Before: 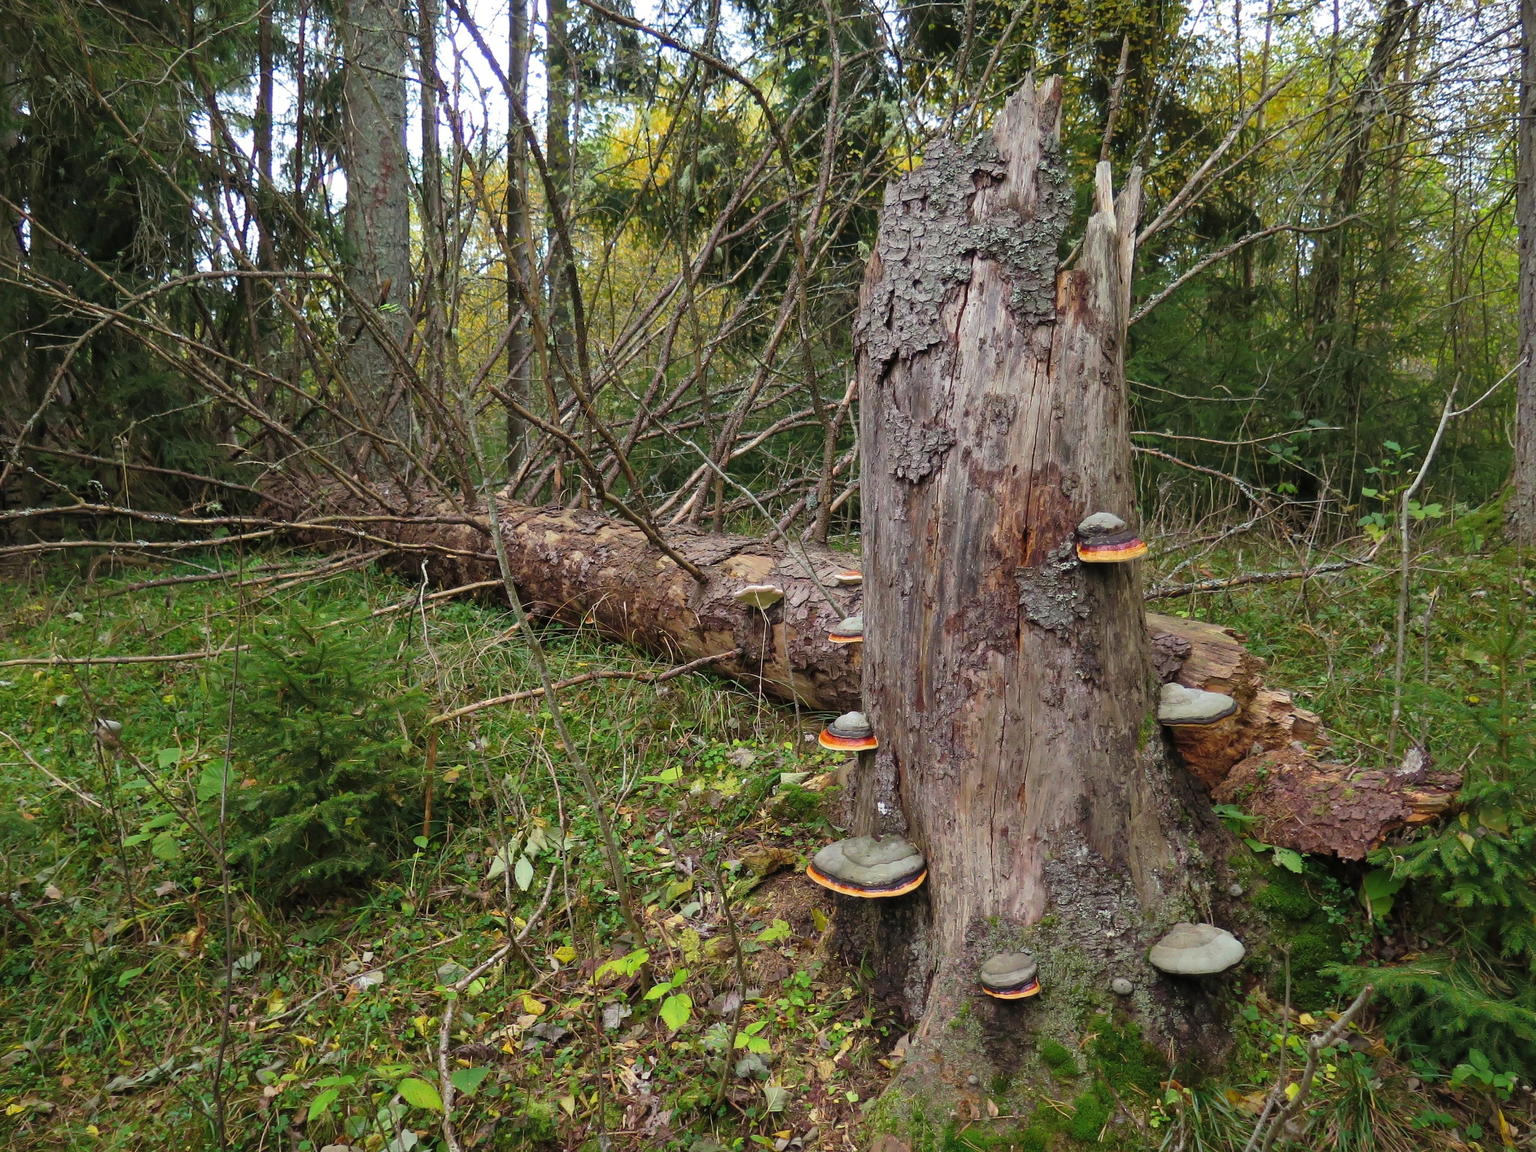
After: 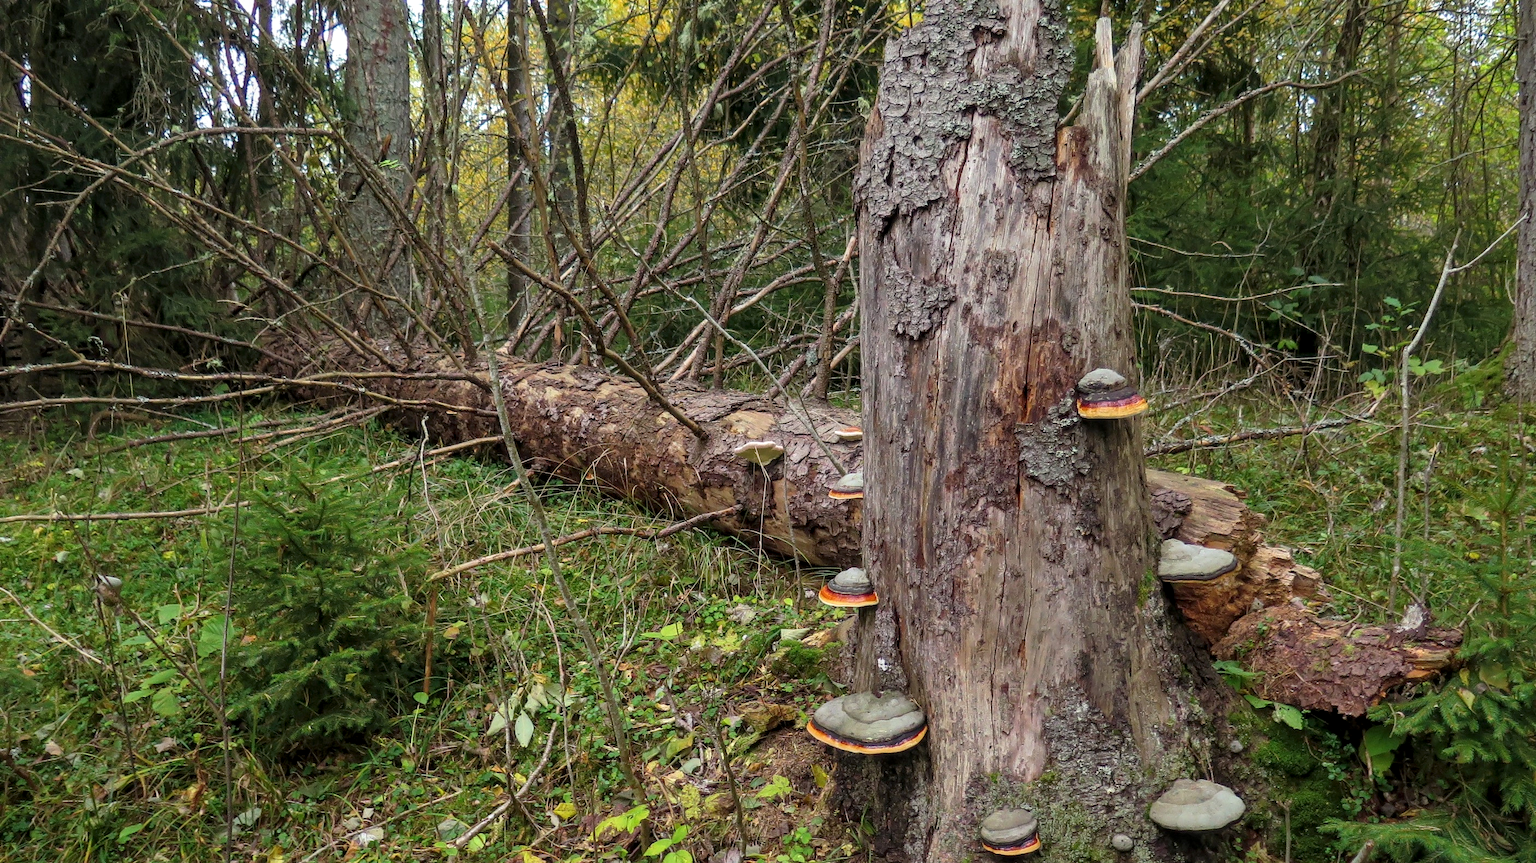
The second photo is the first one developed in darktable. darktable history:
crop and rotate: top 12.5%, bottom 12.5%
local contrast: detail 130%
